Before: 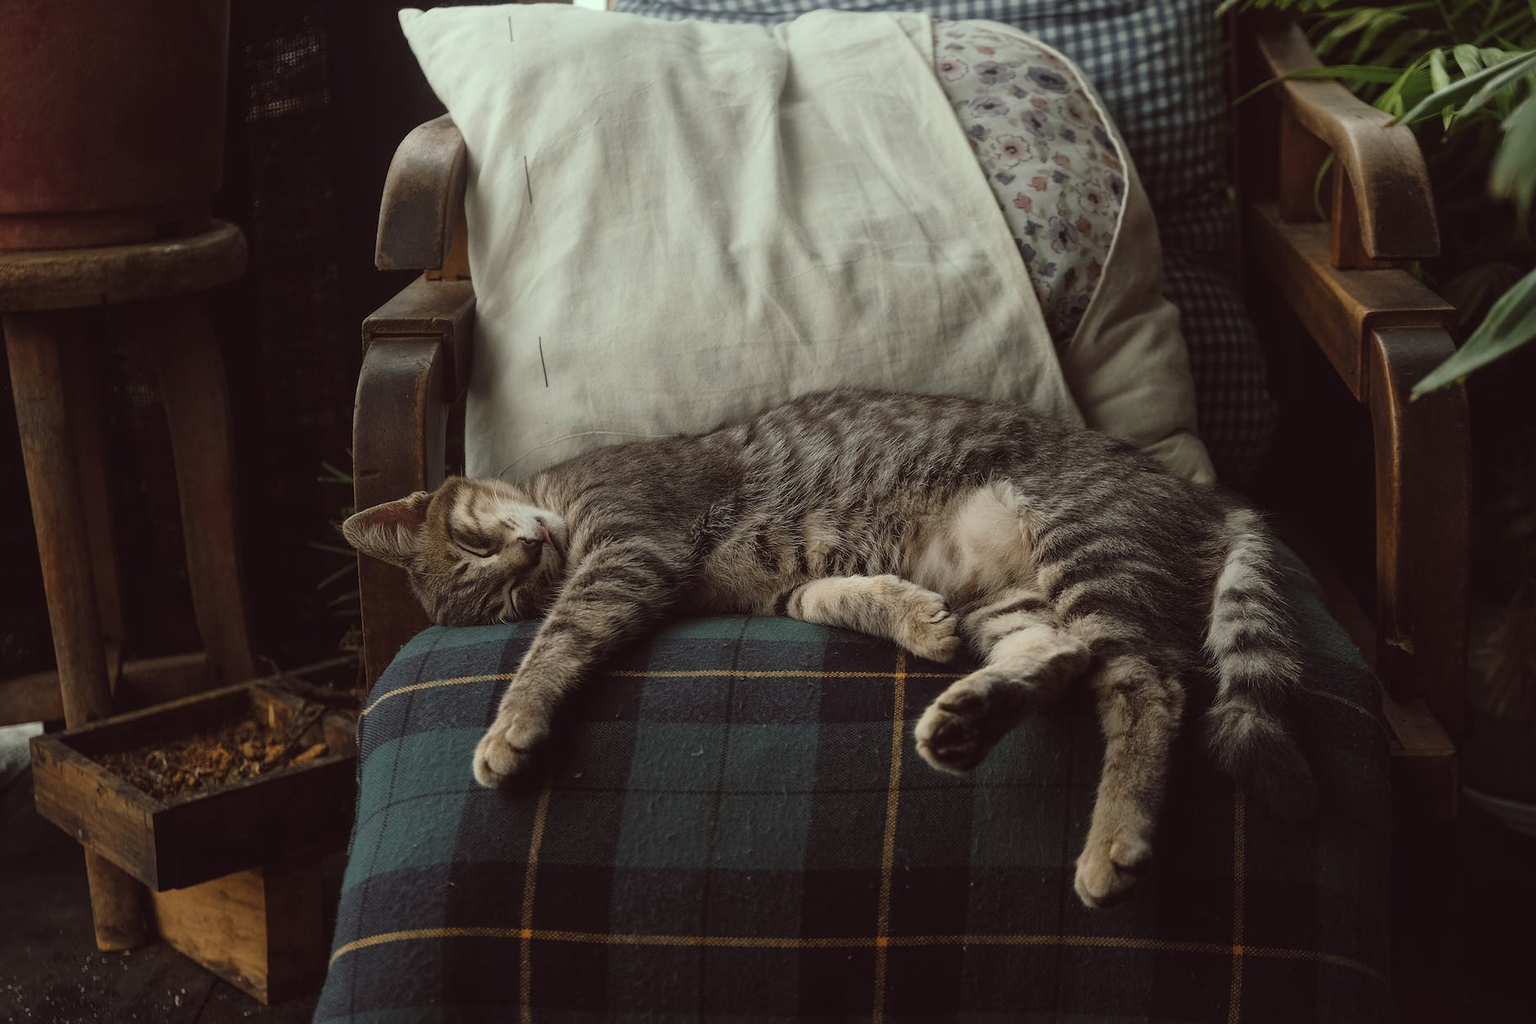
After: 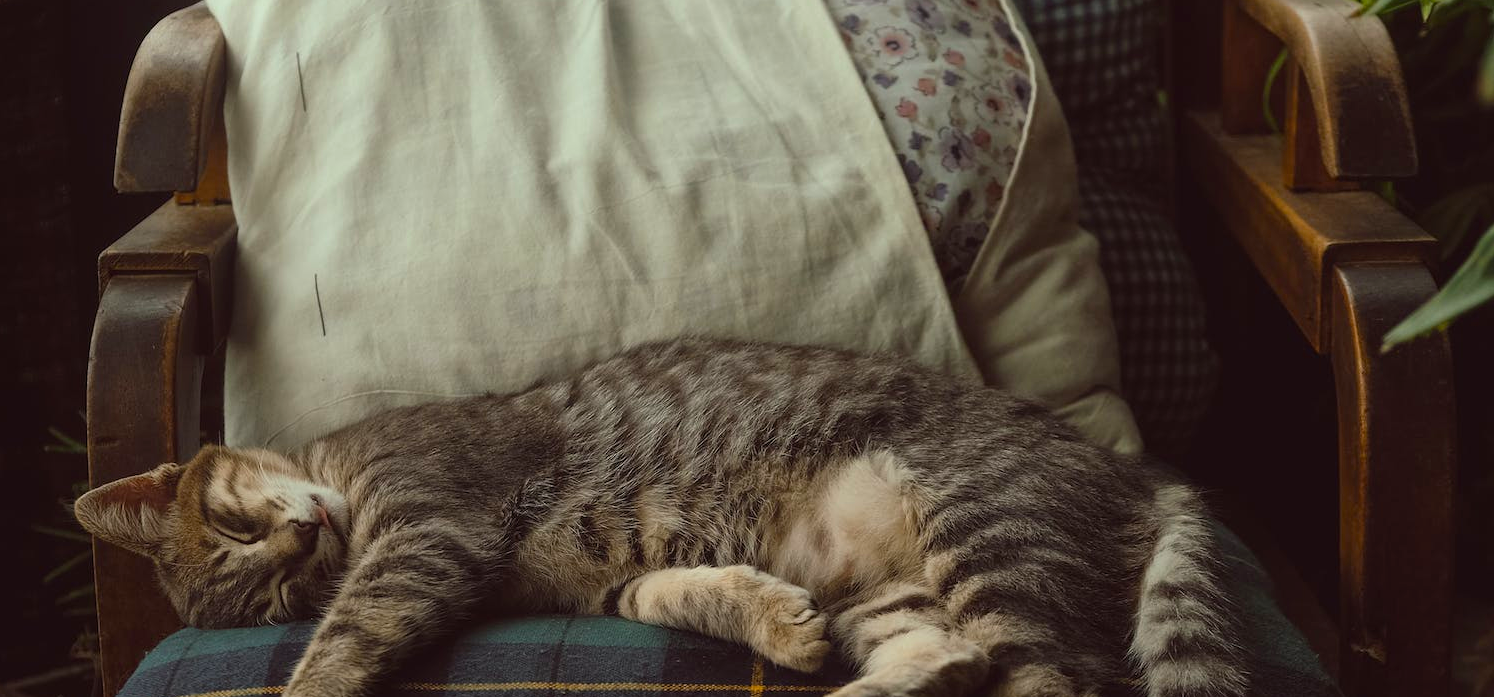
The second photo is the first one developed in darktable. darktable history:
crop: left 18.38%, top 11.092%, right 2.134%, bottom 33.217%
color balance rgb: perceptual saturation grading › global saturation 25%, global vibrance 20%
